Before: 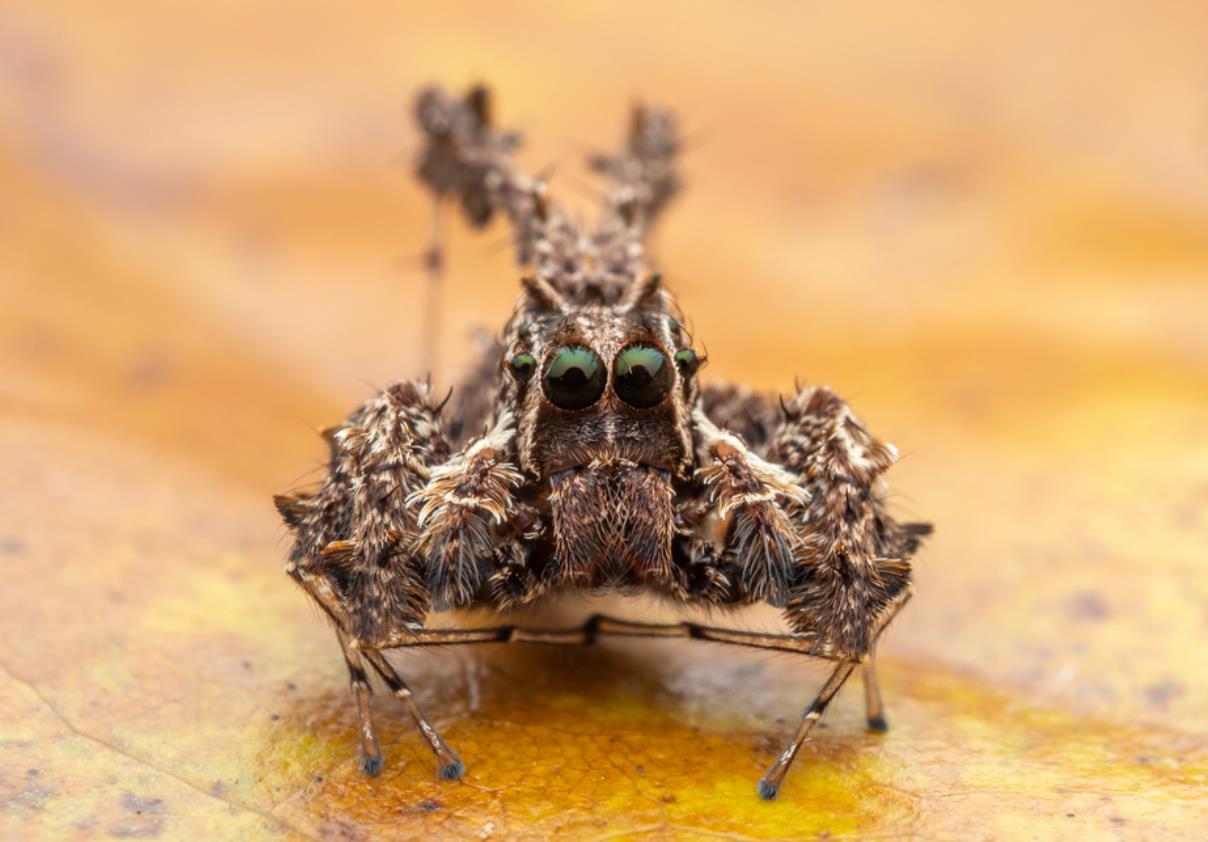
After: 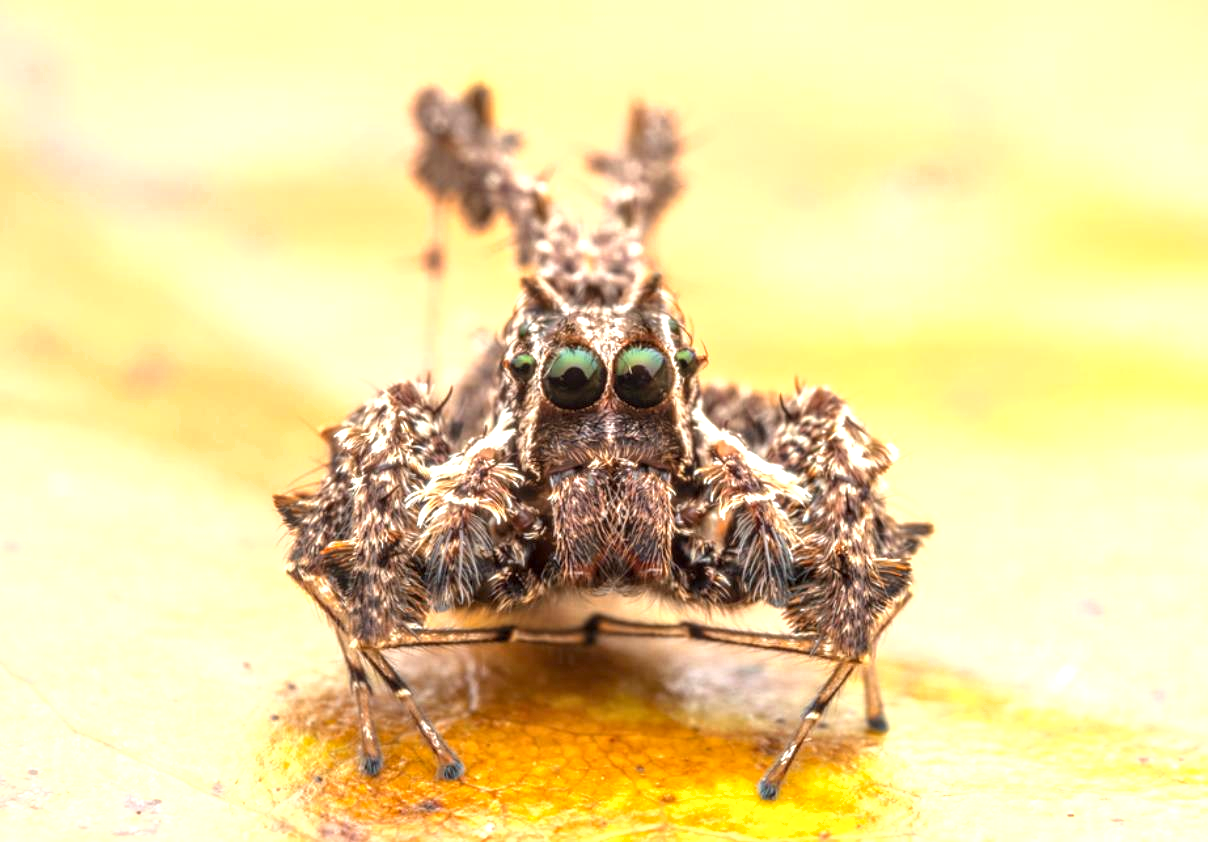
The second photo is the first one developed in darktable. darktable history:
tone equalizer: on, module defaults
local contrast: on, module defaults
exposure: black level correction 0, exposure 1.1 EV, compensate exposure bias true, compensate highlight preservation false
shadows and highlights: shadows 25, highlights -25
